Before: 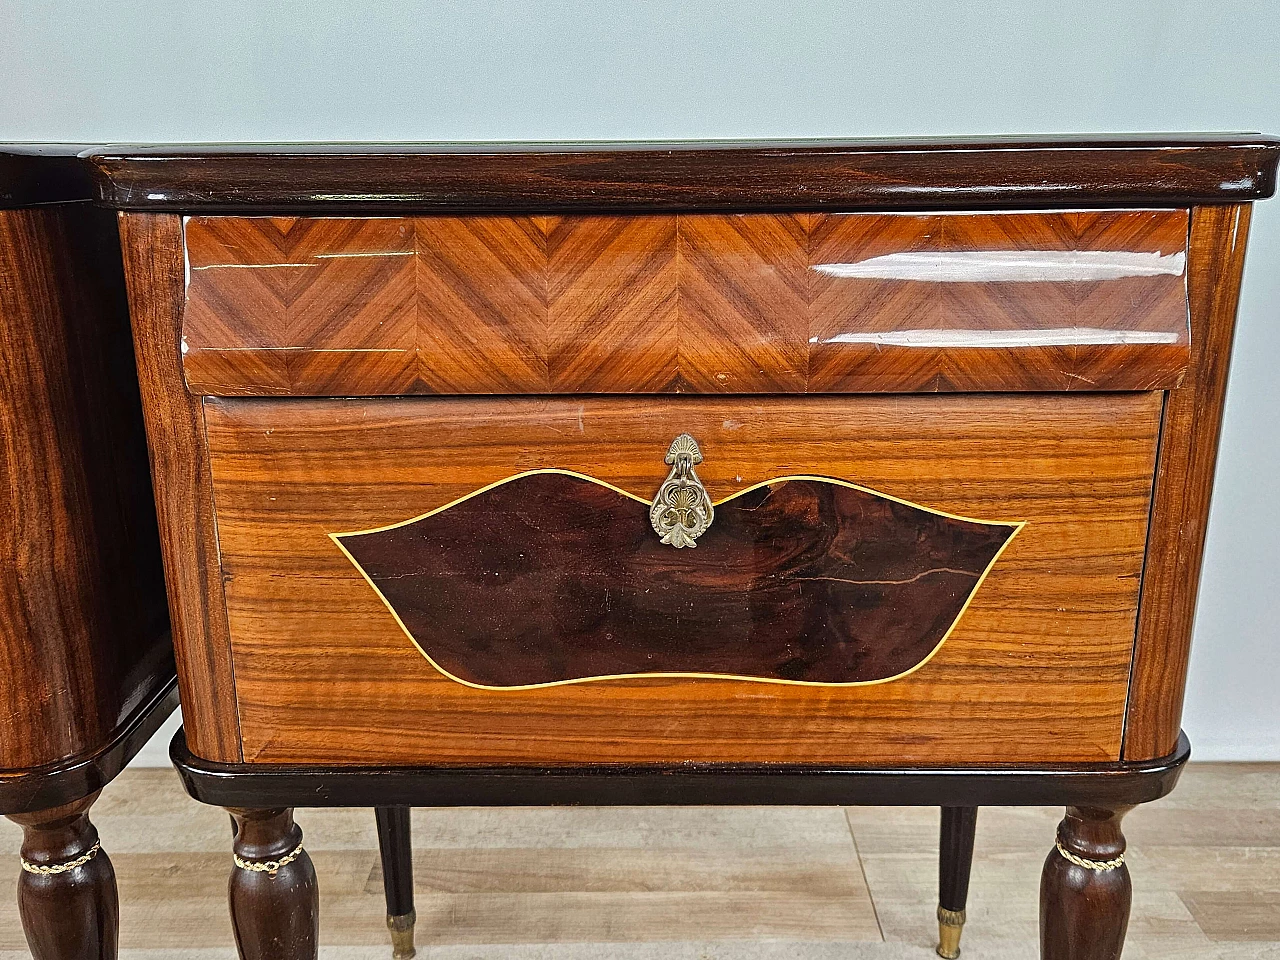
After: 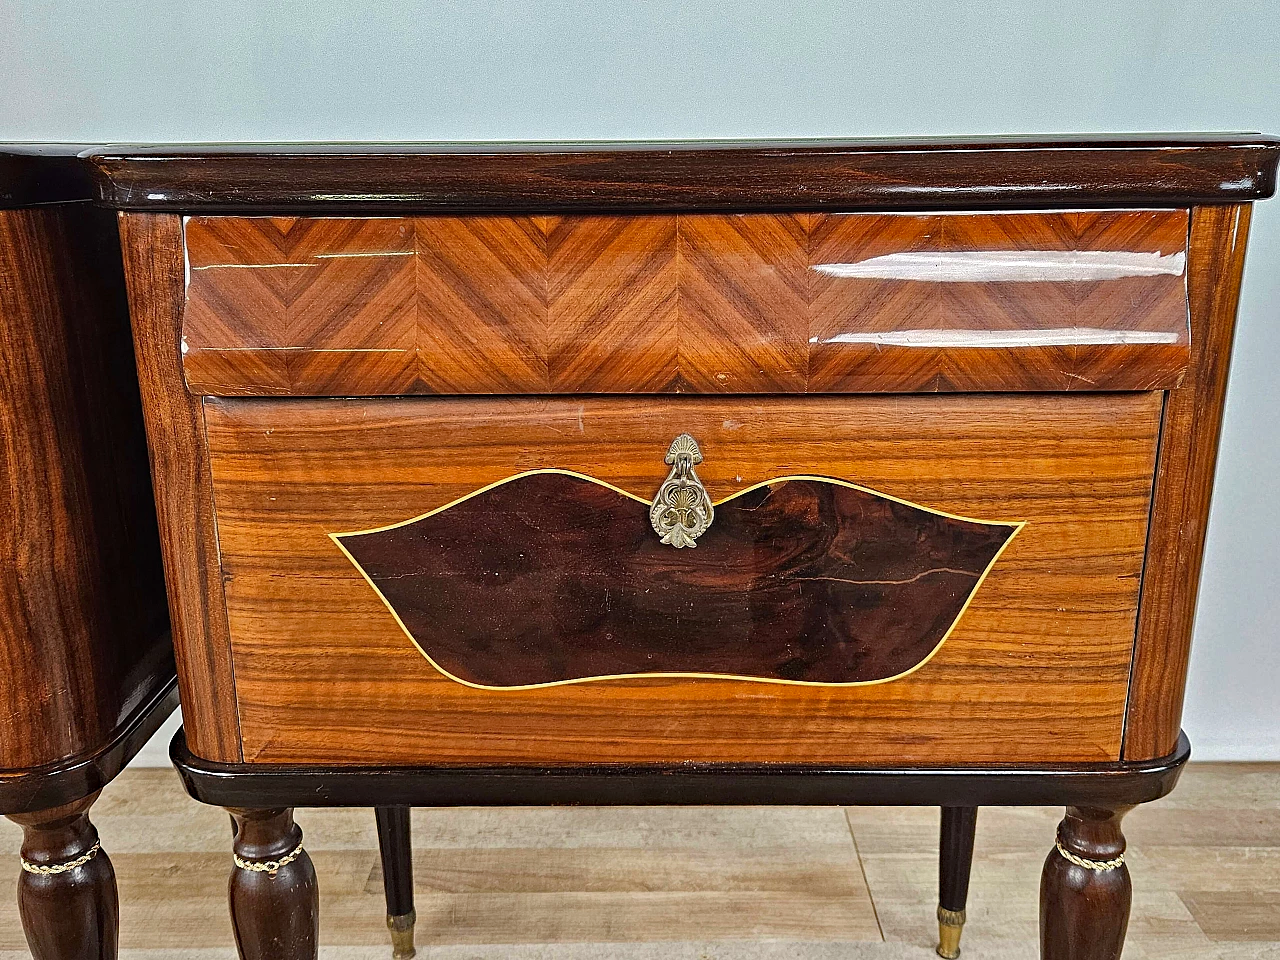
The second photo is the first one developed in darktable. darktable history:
haze removal: strength 0.293, distance 0.255, compatibility mode true, adaptive false
